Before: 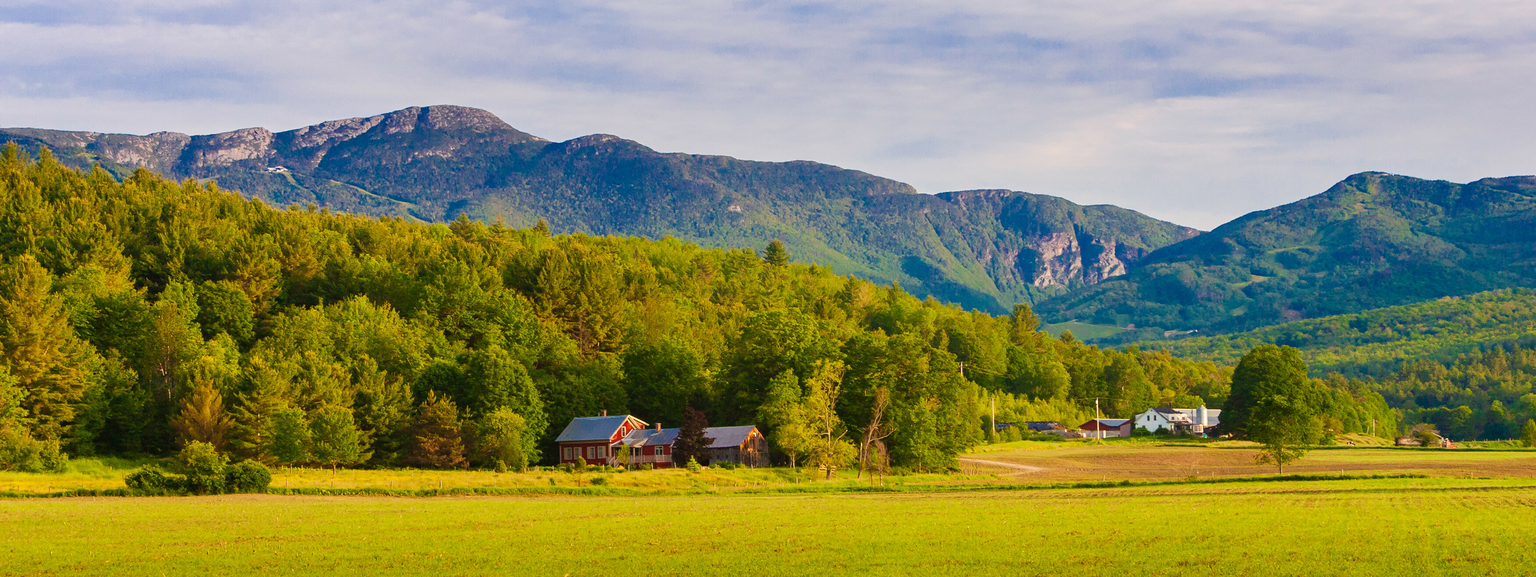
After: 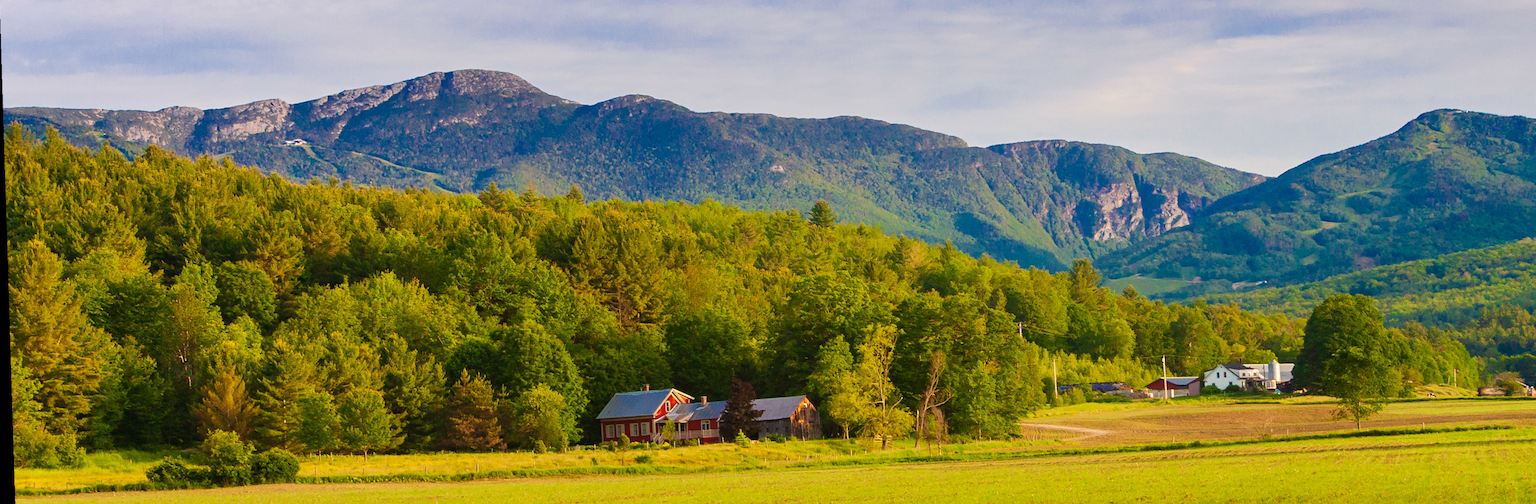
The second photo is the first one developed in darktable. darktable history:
crop and rotate: angle 0.03°, top 11.643%, right 5.651%, bottom 11.189%
rotate and perspective: rotation -1.75°, automatic cropping off
